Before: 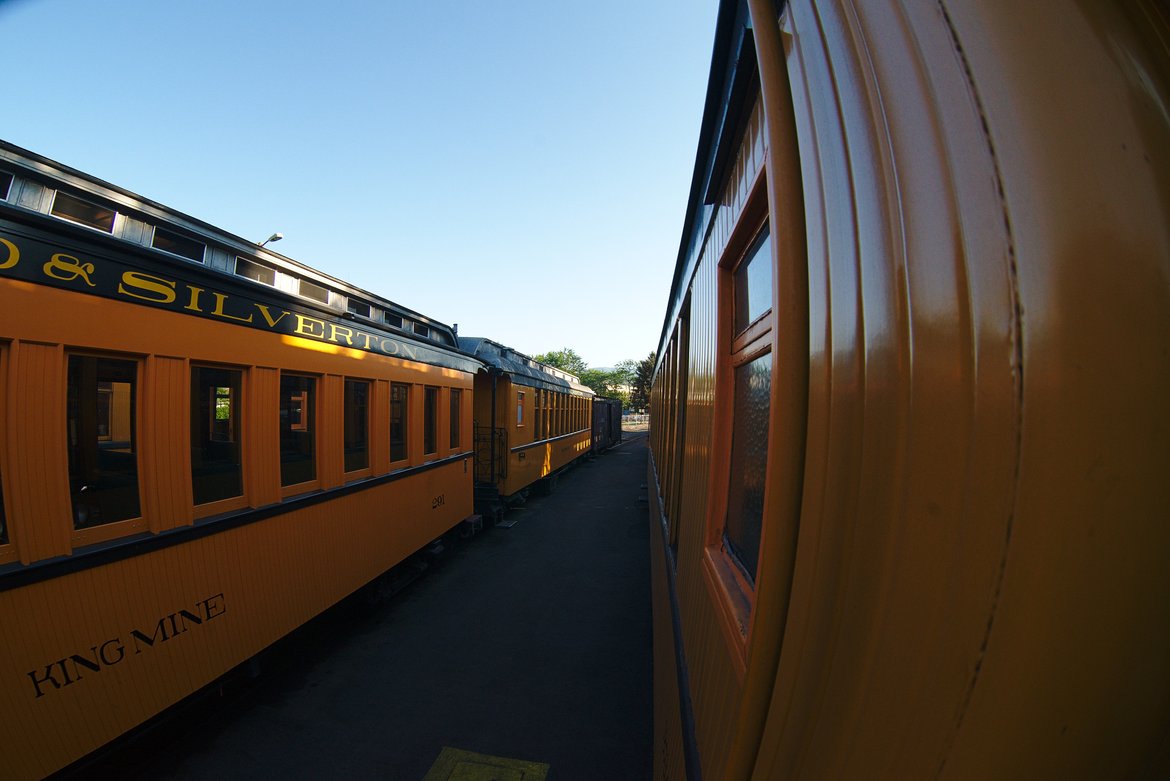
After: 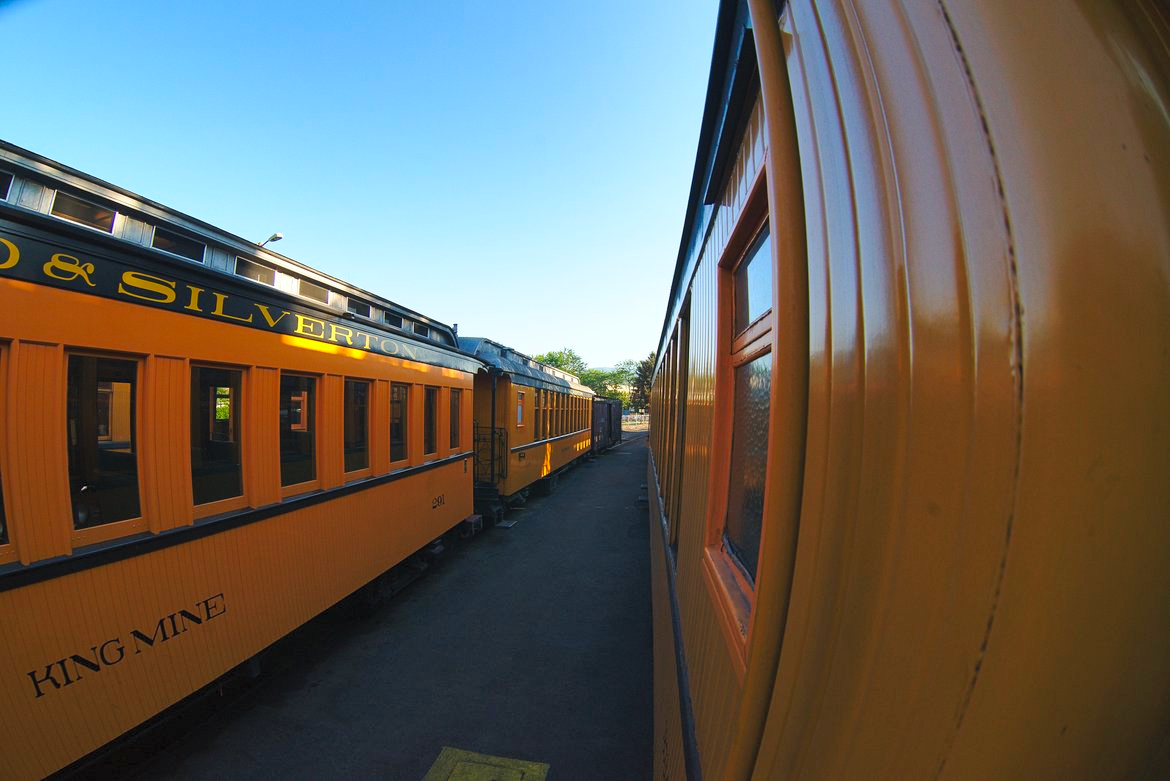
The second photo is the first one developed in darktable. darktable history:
contrast brightness saturation: contrast 0.07, brightness 0.18, saturation 0.4
shadows and highlights: shadows 32.83, highlights -47.7, soften with gaussian
